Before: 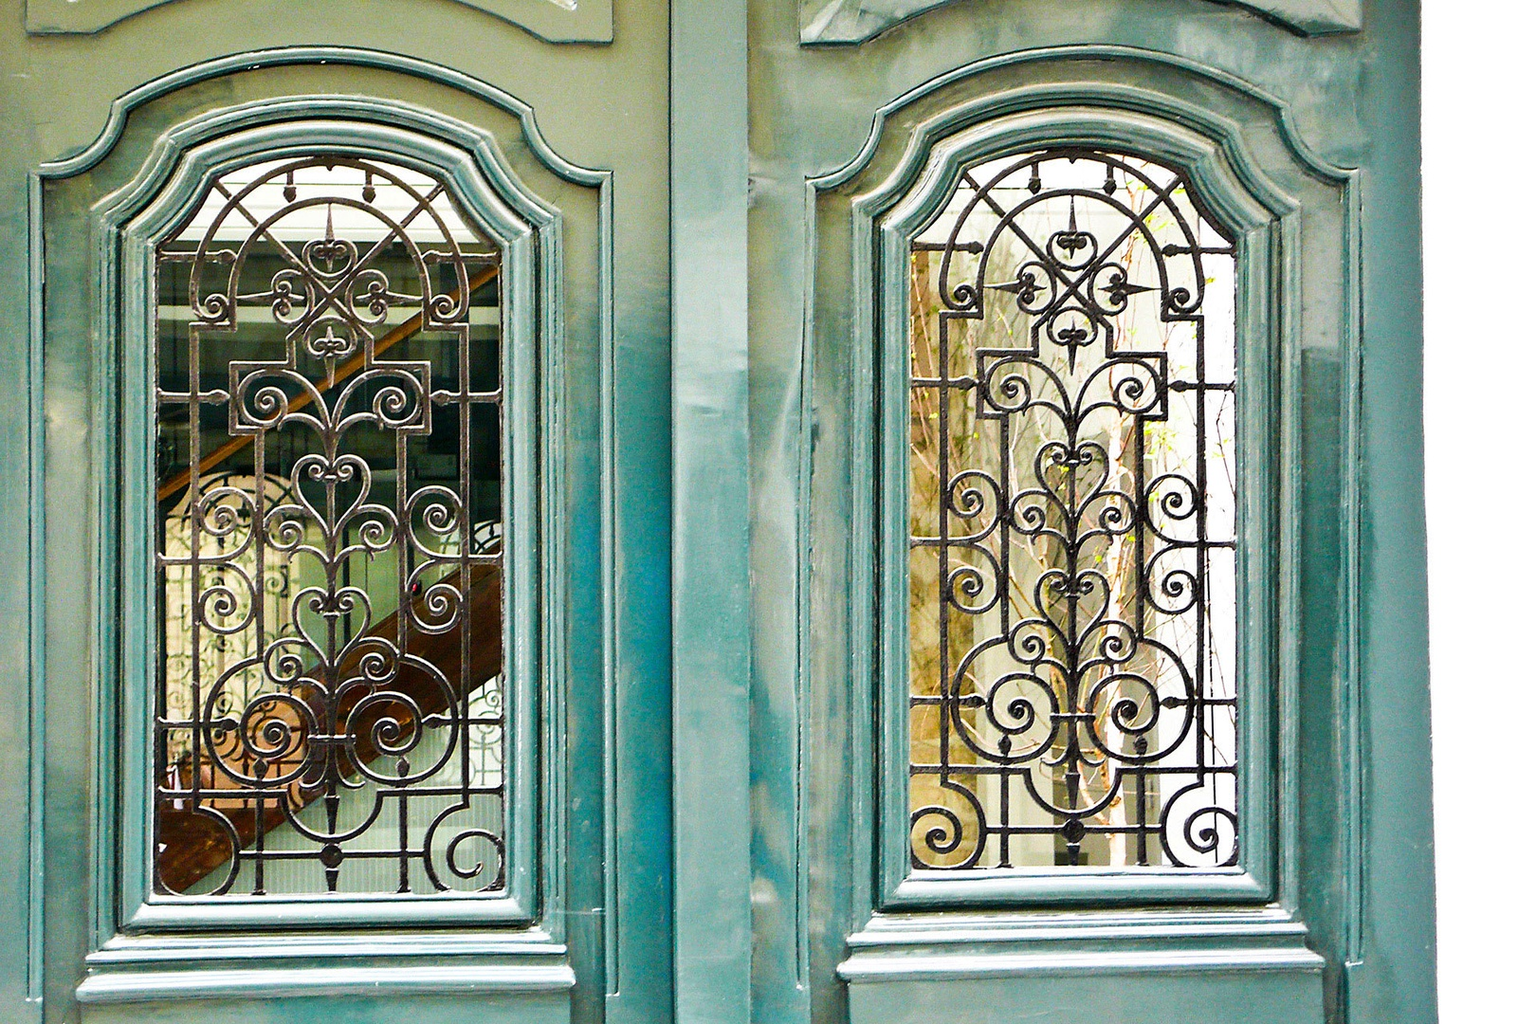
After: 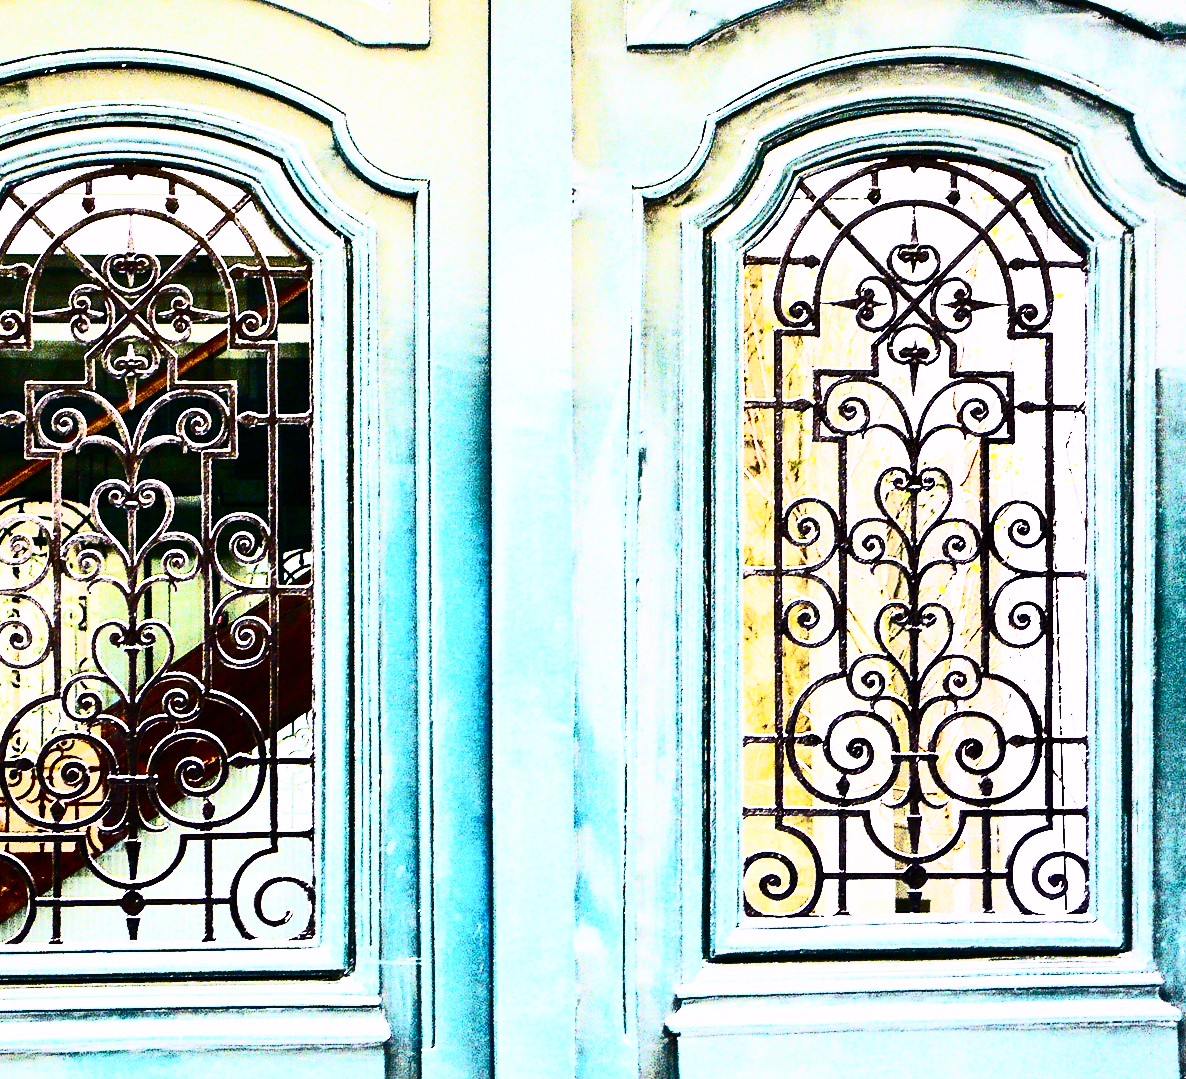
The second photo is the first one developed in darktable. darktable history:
white balance: red 1.042, blue 1.17
crop: left 13.443%, right 13.31%
contrast brightness saturation: contrast 0.93, brightness 0.2
base curve: curves: ch0 [(0, 0) (0.036, 0.025) (0.121, 0.166) (0.206, 0.329) (0.605, 0.79) (1, 1)], preserve colors none
levels: mode automatic, black 0.023%, white 99.97%, levels [0.062, 0.494, 0.925]
